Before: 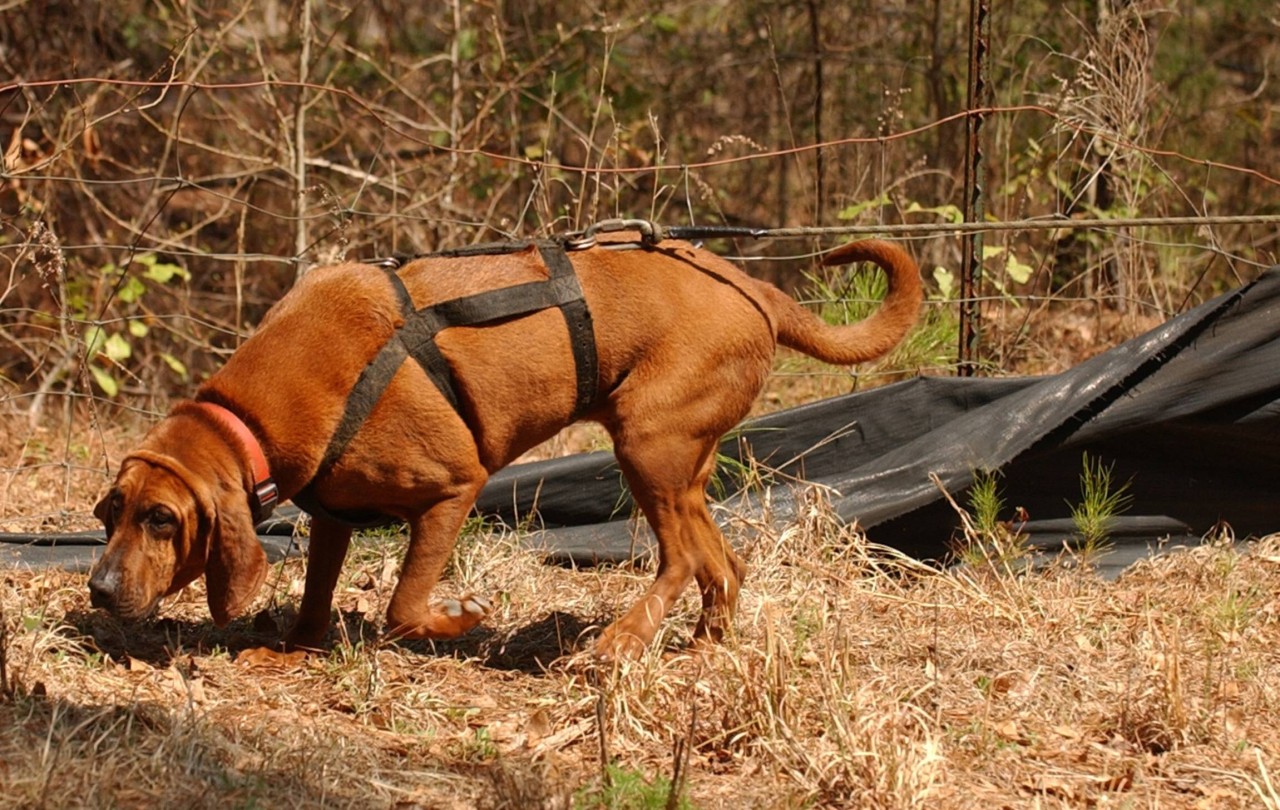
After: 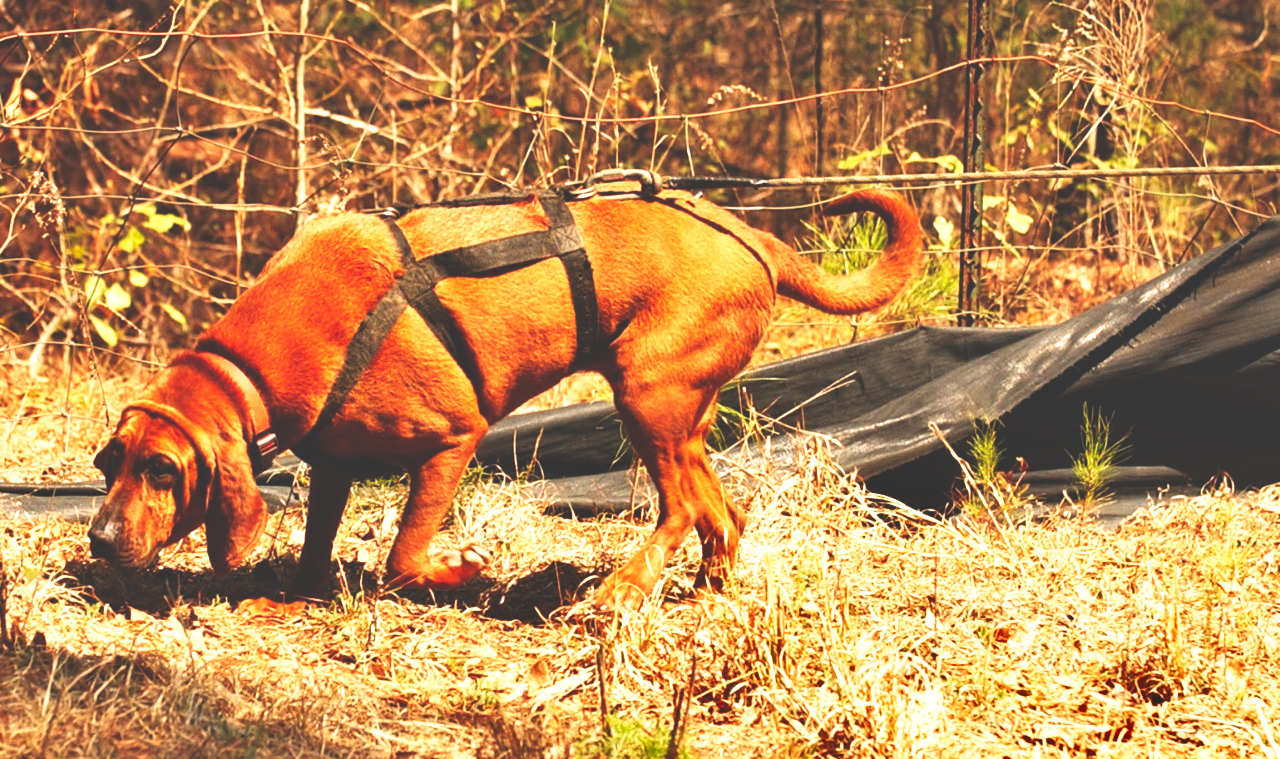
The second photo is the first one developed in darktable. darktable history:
base curve: curves: ch0 [(0, 0.036) (0.007, 0.037) (0.604, 0.887) (1, 1)], preserve colors none
exposure: black level correction 0, exposure 0.7 EV, compensate exposure bias true, compensate highlight preservation false
shadows and highlights: shadows 49, highlights -41, soften with gaussian
white balance: red 1.045, blue 0.932
crop and rotate: top 6.25%
